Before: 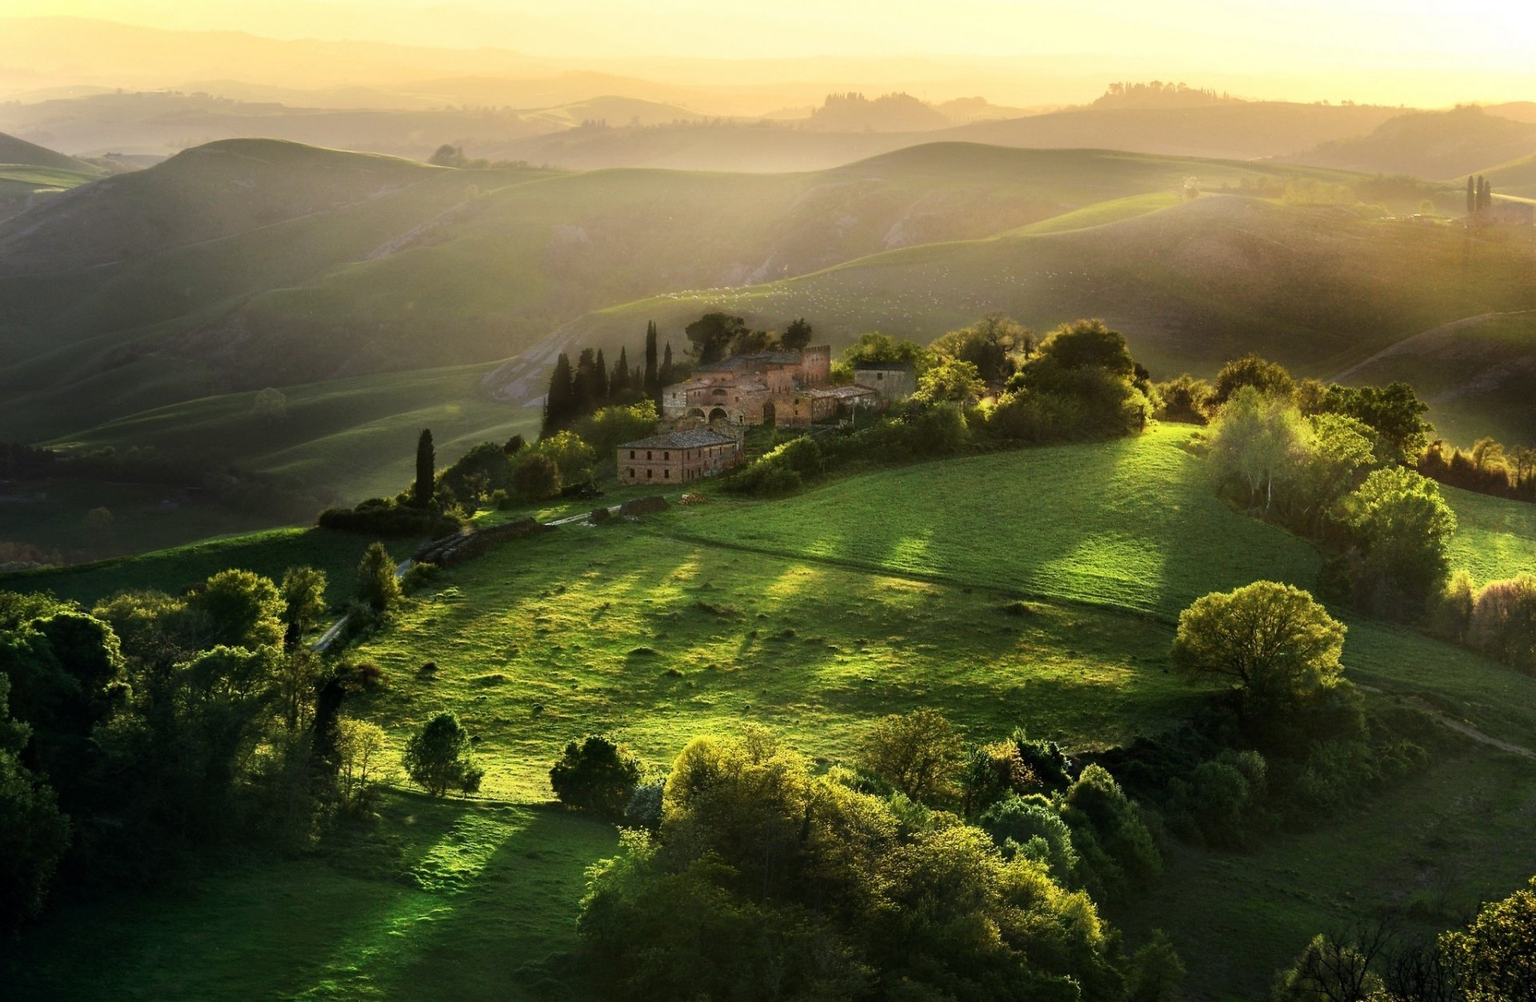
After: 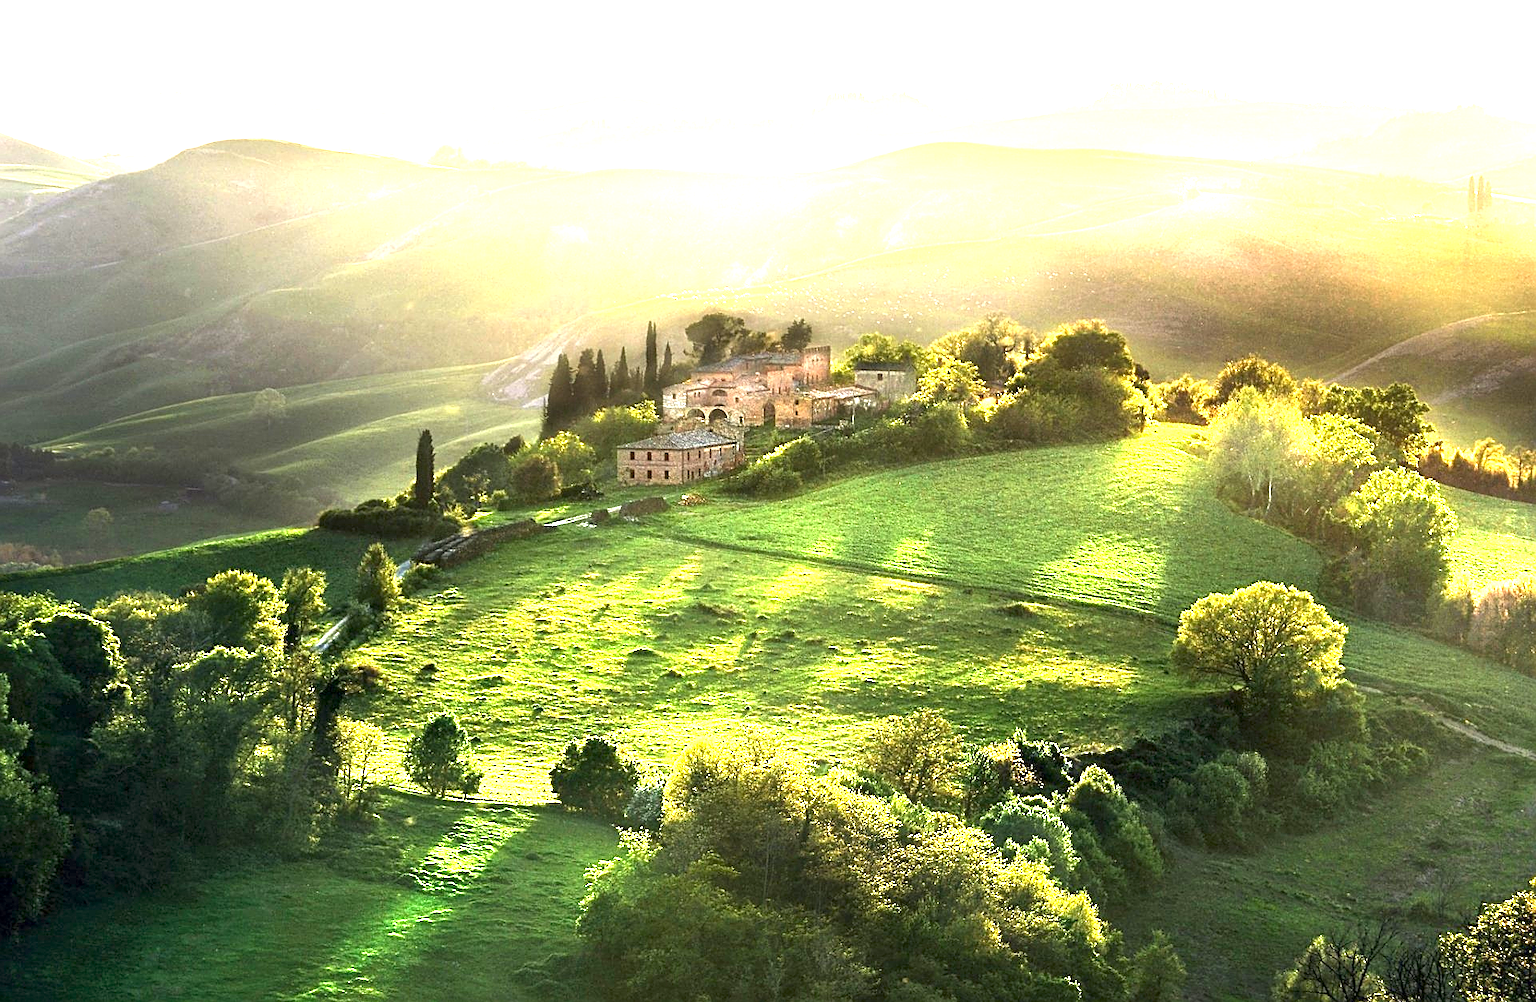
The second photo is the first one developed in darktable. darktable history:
crop and rotate: left 0.064%, bottom 0%
sharpen: amount 0.588
exposure: exposure 2.262 EV, compensate exposure bias true, compensate highlight preservation false
local contrast: mode bilateral grid, contrast 11, coarseness 24, detail 115%, midtone range 0.2
